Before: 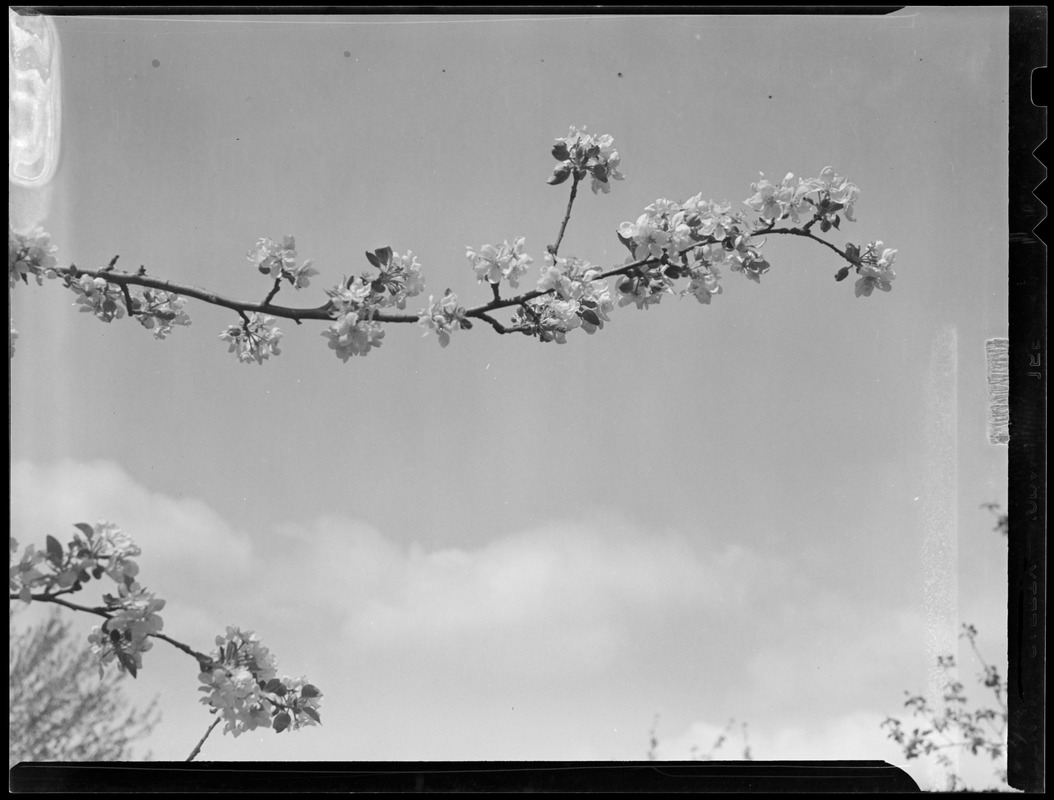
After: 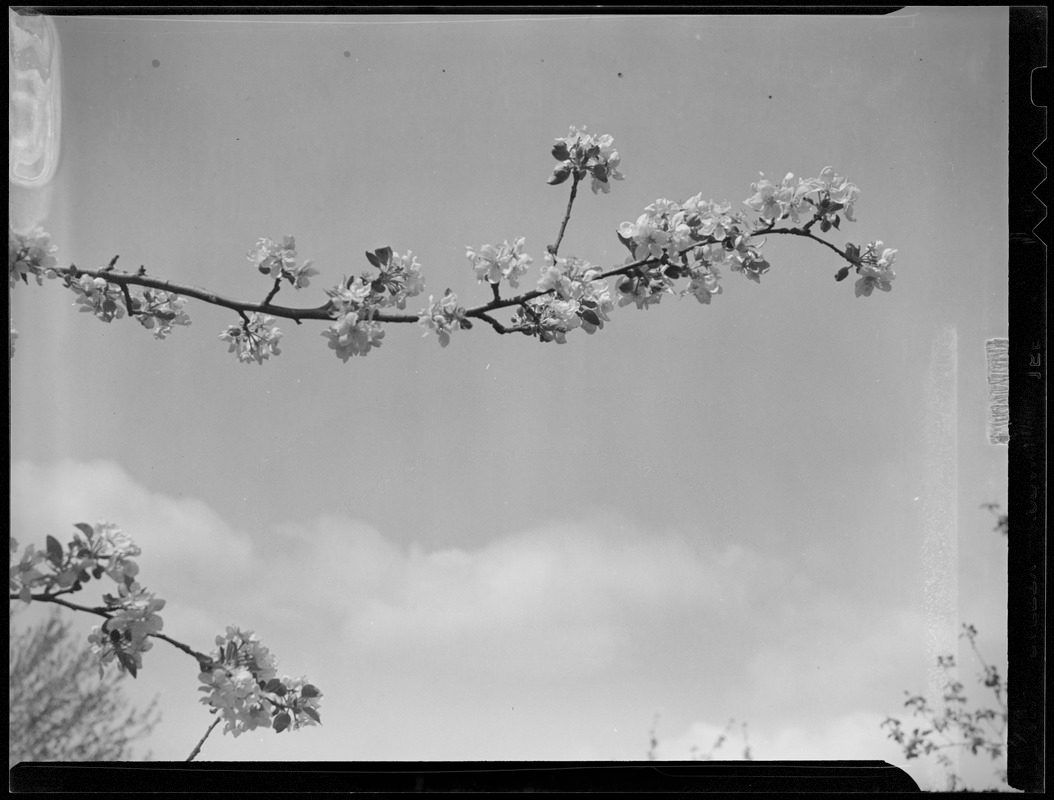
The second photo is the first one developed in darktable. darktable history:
monochrome: a 32, b 64, size 2.3
vignetting: dithering 8-bit output, unbound false
shadows and highlights: shadows 29.32, highlights -29.32, low approximation 0.01, soften with gaussian
